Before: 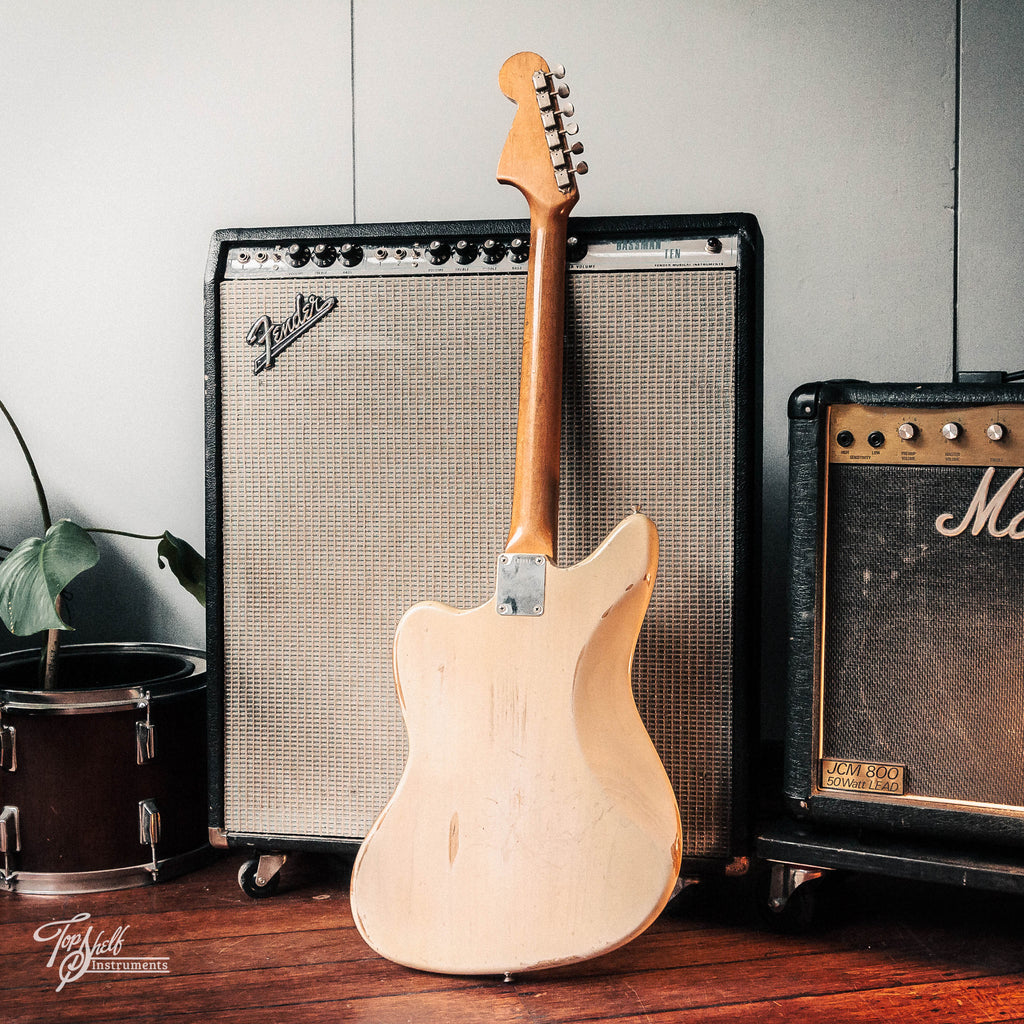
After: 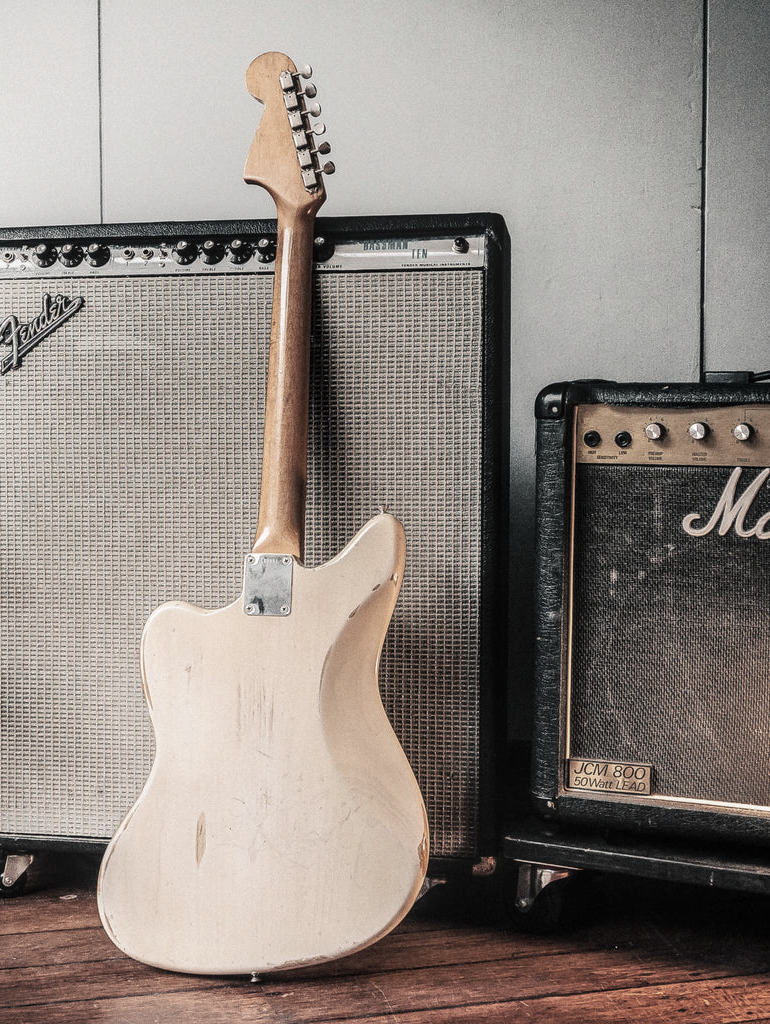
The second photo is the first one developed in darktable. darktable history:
color correction: highlights b* 0.054, saturation 0.795
local contrast: on, module defaults
crop and rotate: left 24.776%
contrast brightness saturation: contrast -0.042, saturation -0.409
